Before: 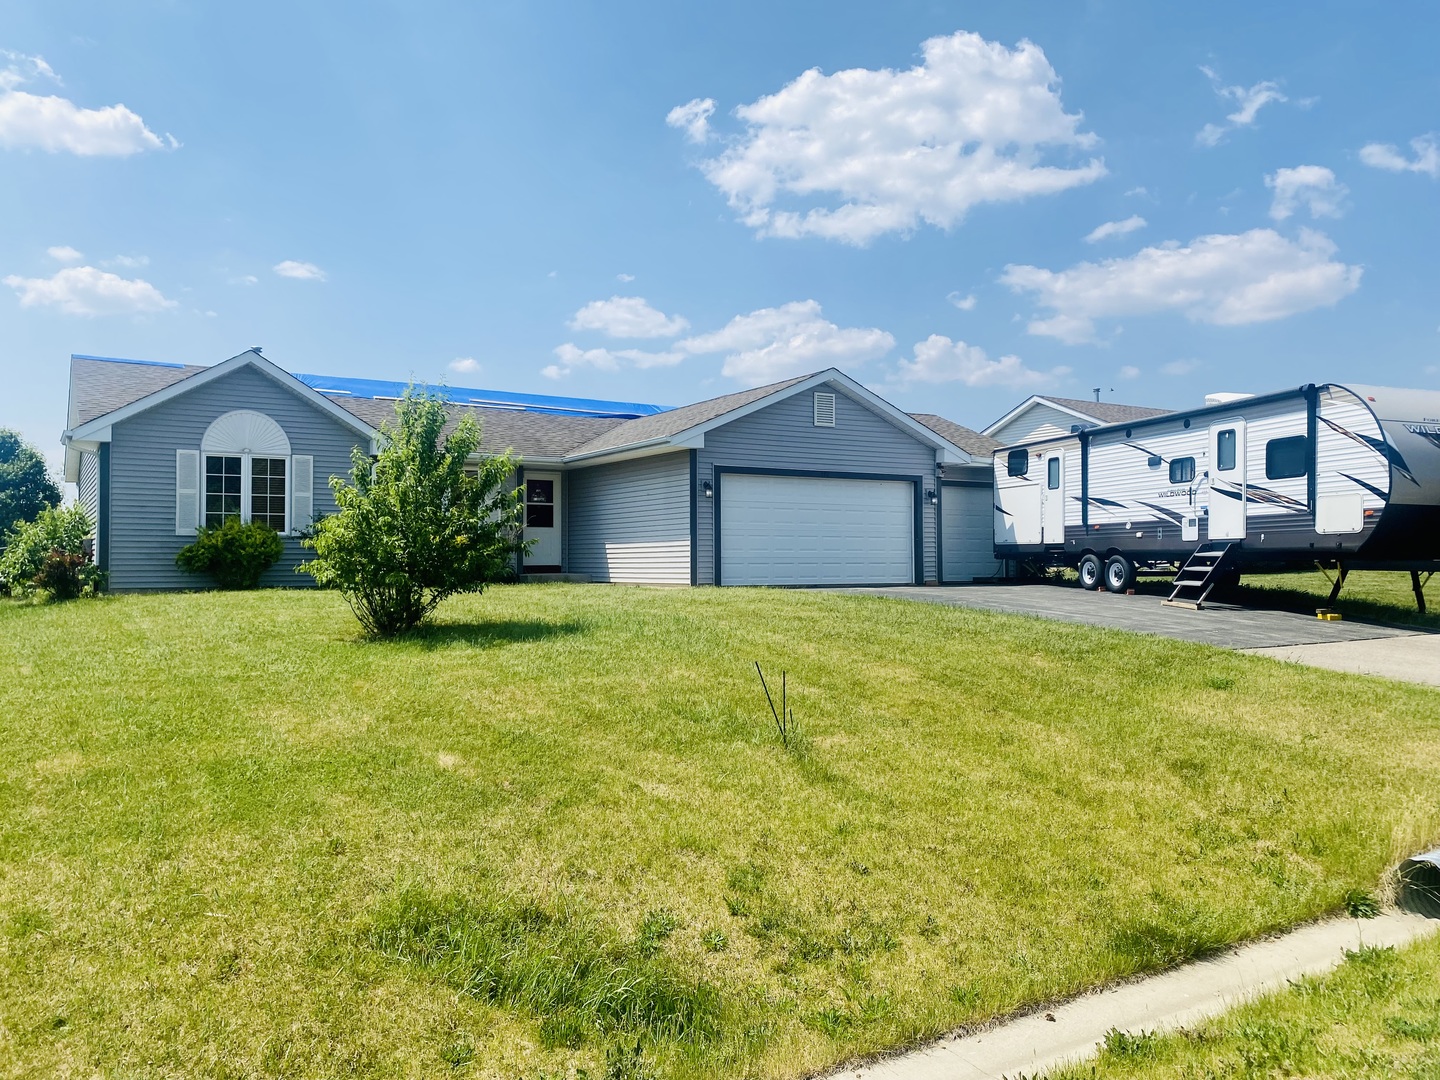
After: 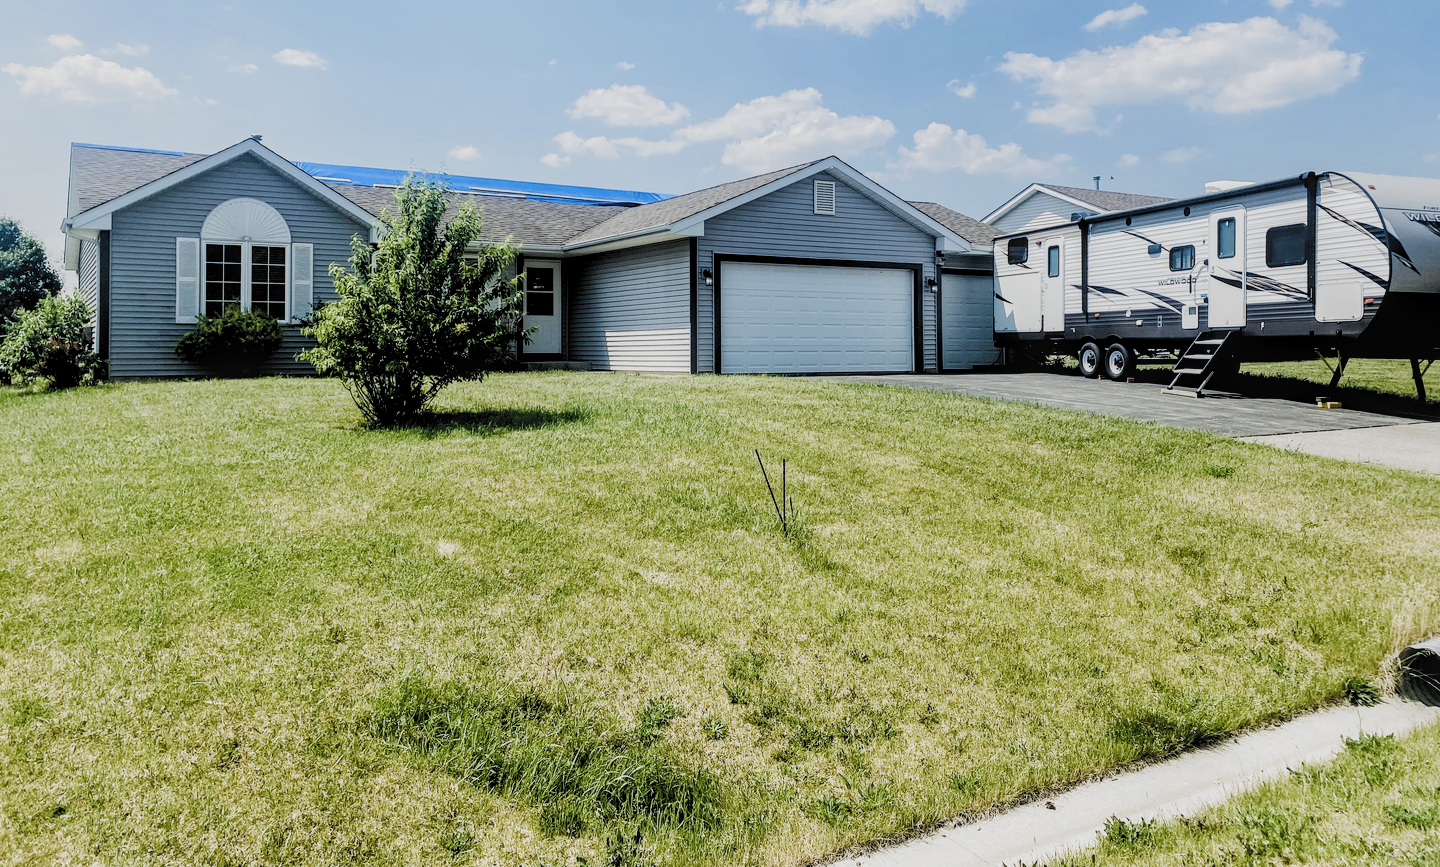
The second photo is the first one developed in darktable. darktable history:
filmic rgb: black relative exposure -5.13 EV, white relative exposure 3.98 EV, hardness 2.9, contrast 1.296, highlights saturation mix -28.84%, add noise in highlights 0.001, preserve chrominance luminance Y, color science v3 (2019), use custom middle-gray values true, iterations of high-quality reconstruction 0, contrast in highlights soft
crop and rotate: top 19.675%
local contrast: on, module defaults
exposure: compensate highlight preservation false
